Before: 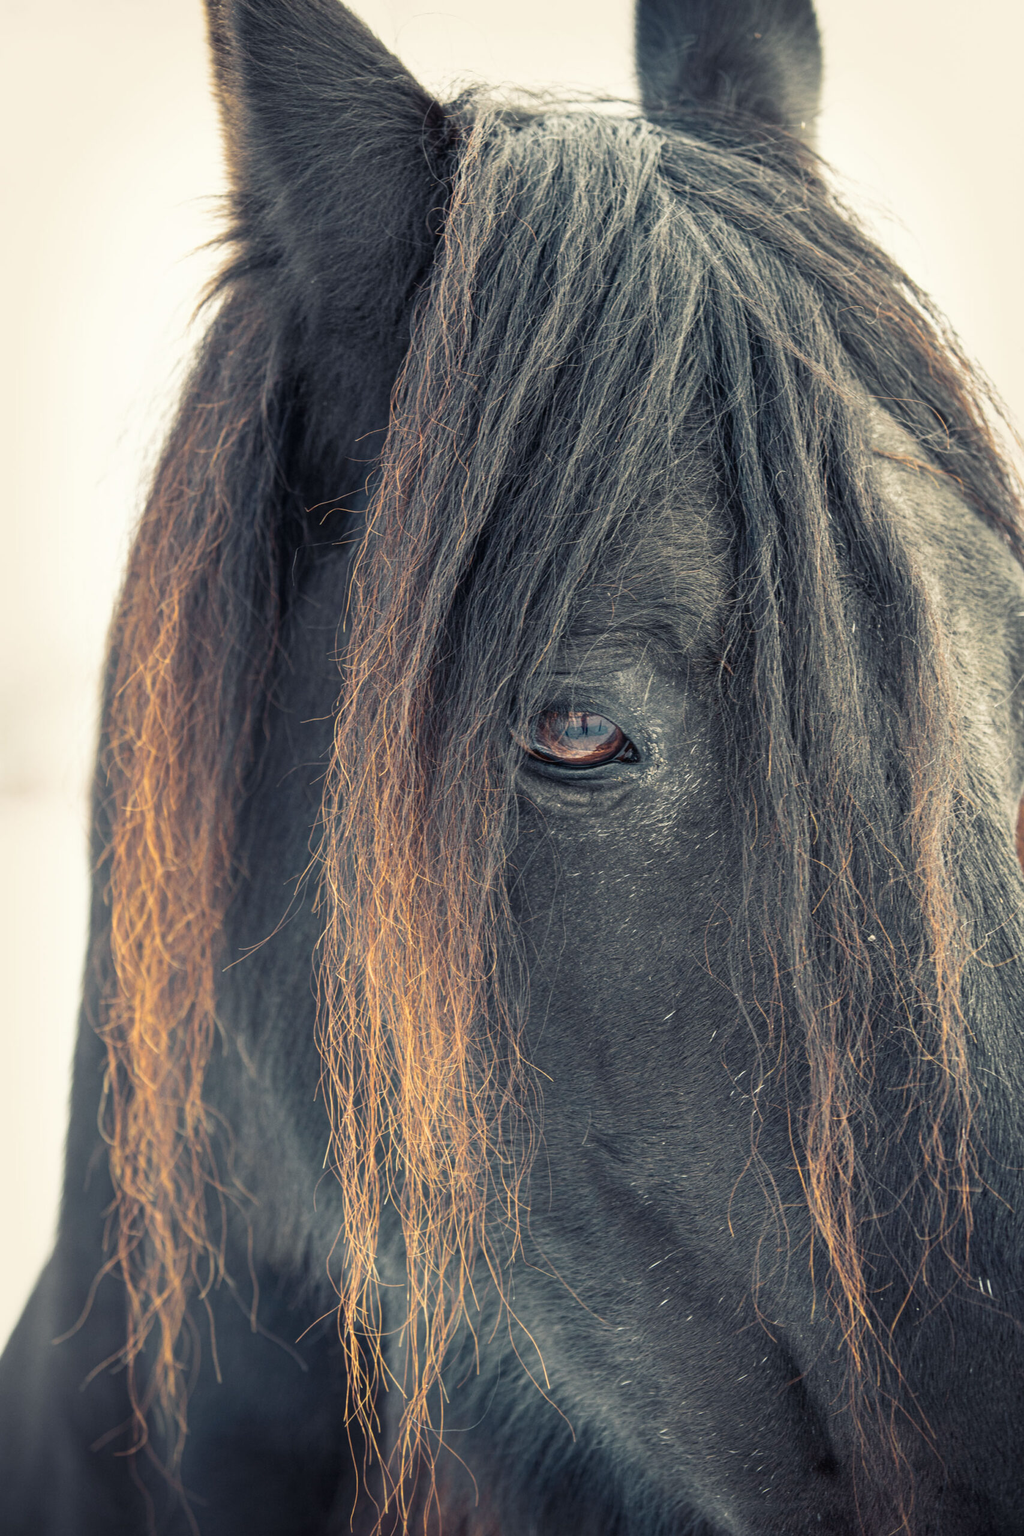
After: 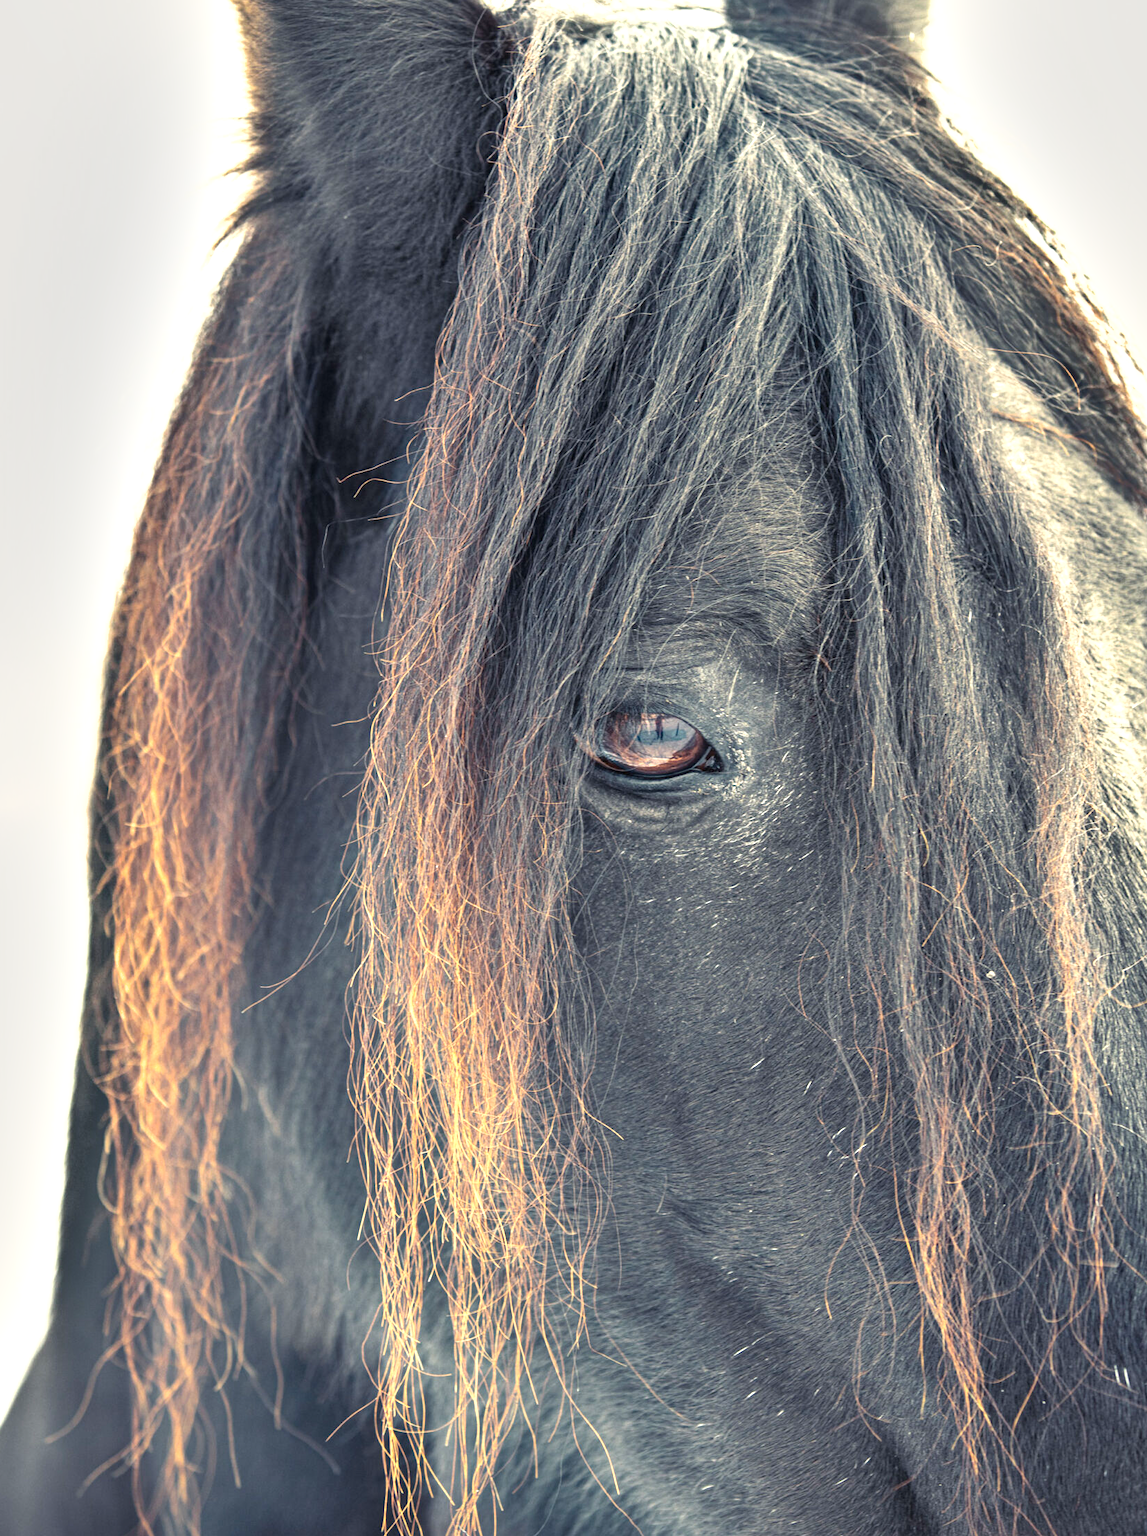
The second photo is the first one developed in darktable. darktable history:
crop: left 1.293%, top 6.131%, right 1.561%, bottom 7.16%
exposure: black level correction 0, exposure 0.889 EV, compensate exposure bias true, compensate highlight preservation false
shadows and highlights: soften with gaussian
